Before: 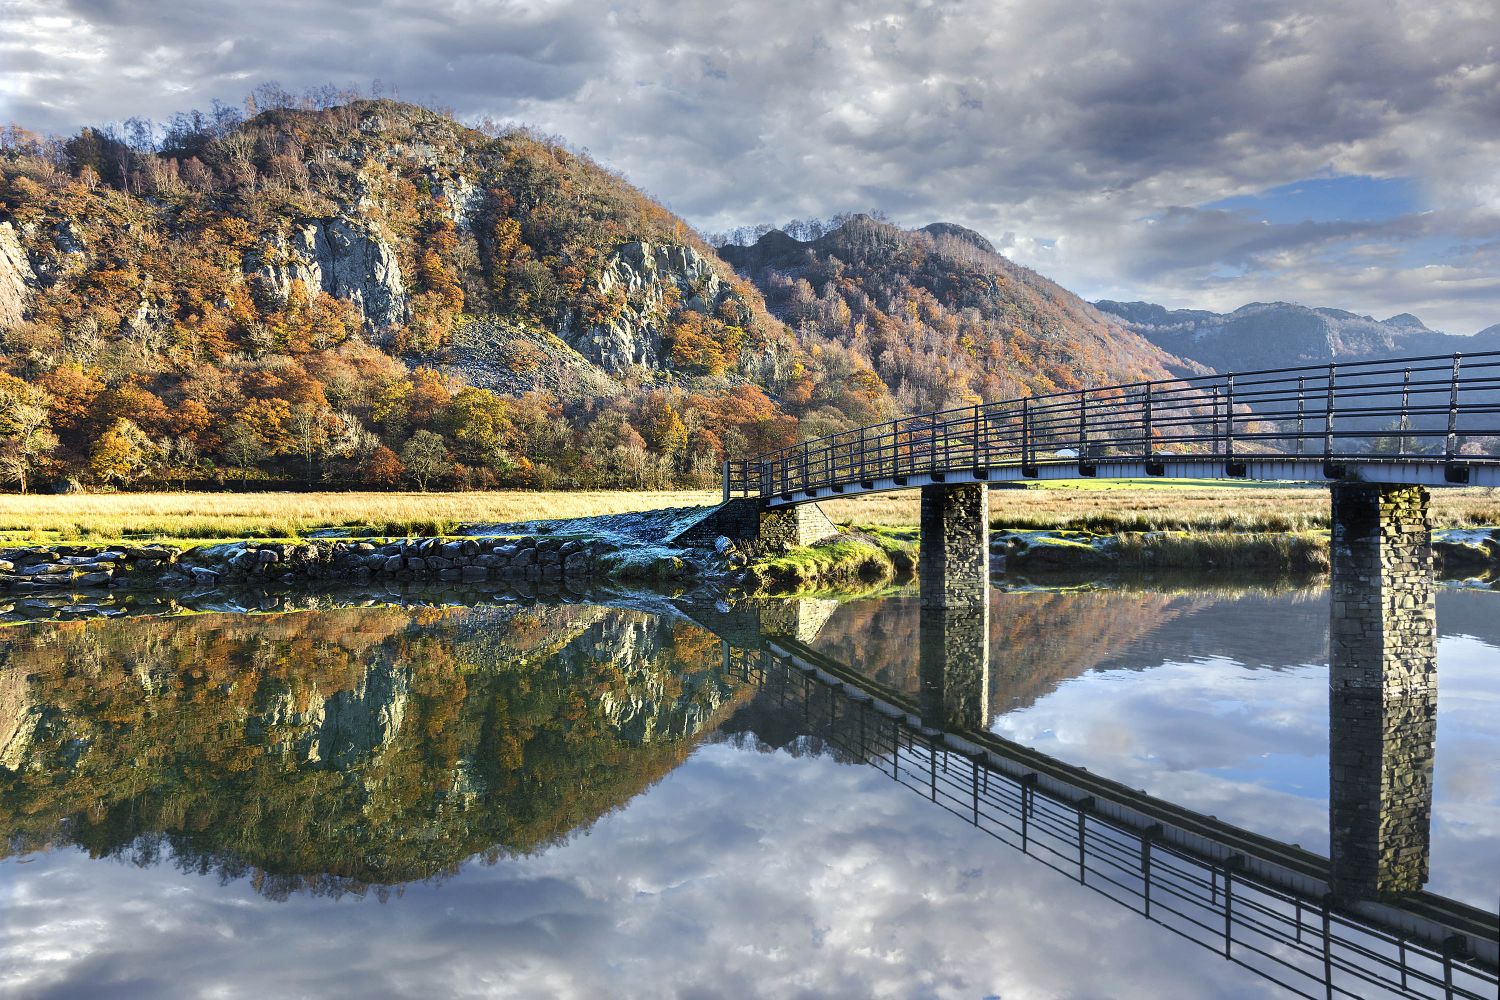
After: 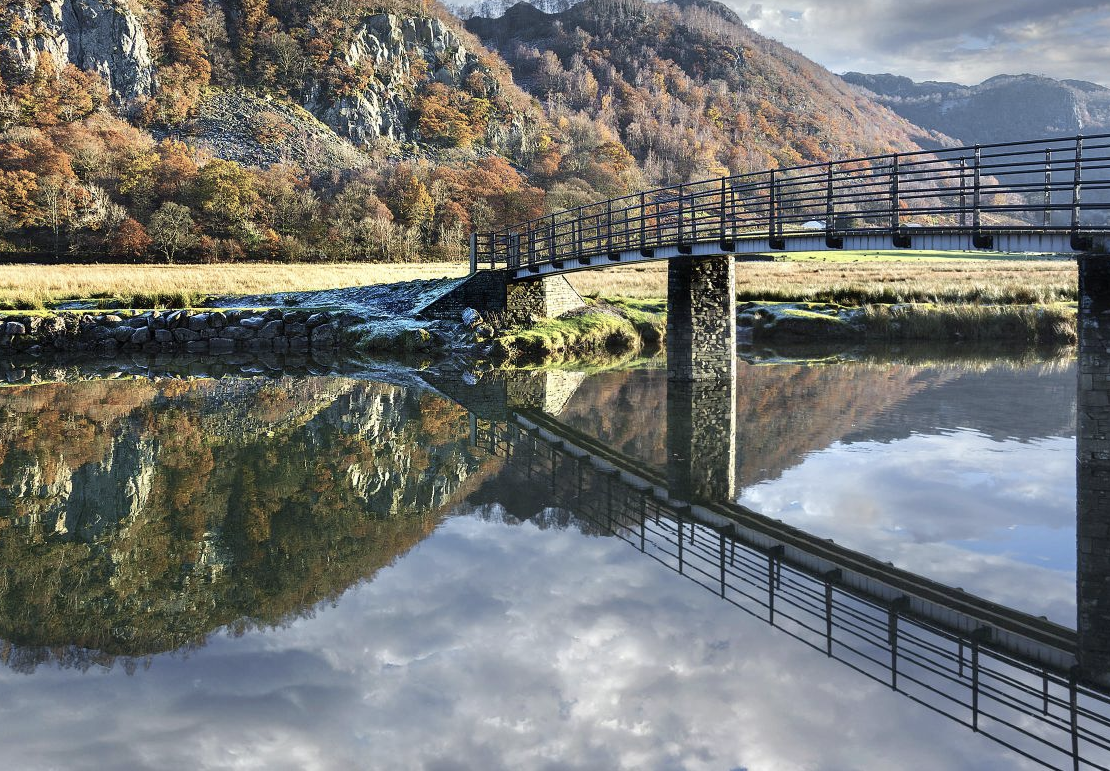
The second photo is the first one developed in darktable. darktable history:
color balance: input saturation 80.07%
crop: left 16.871%, top 22.857%, right 9.116%
